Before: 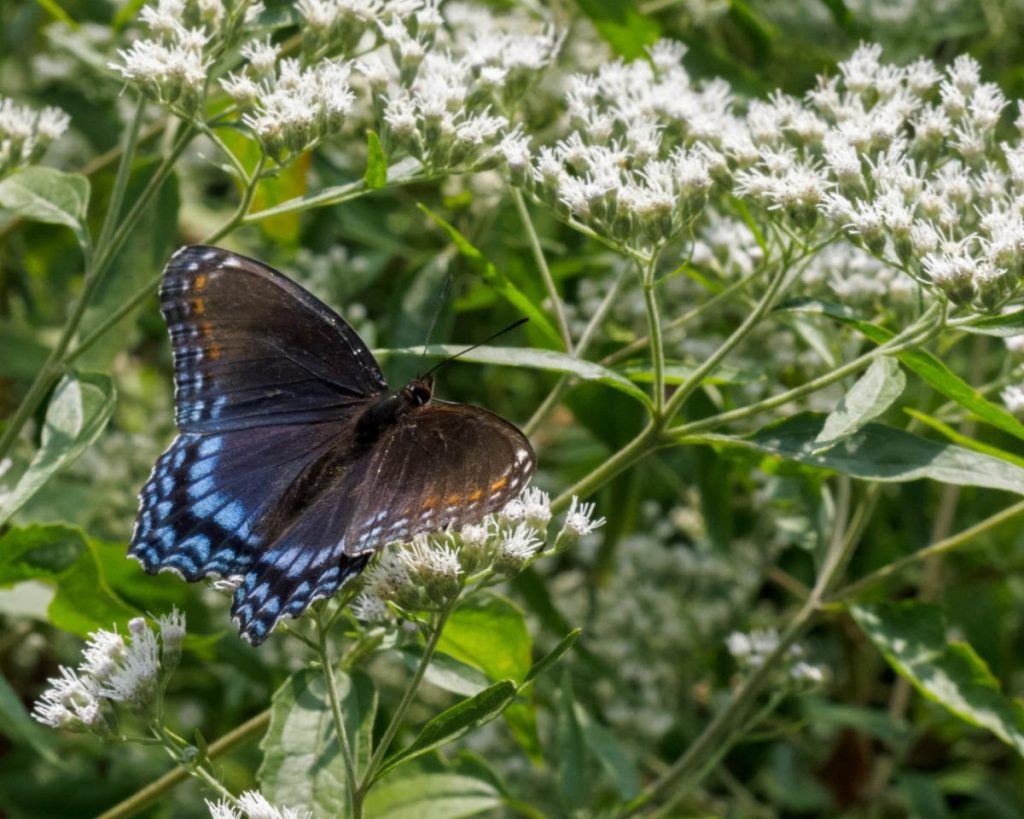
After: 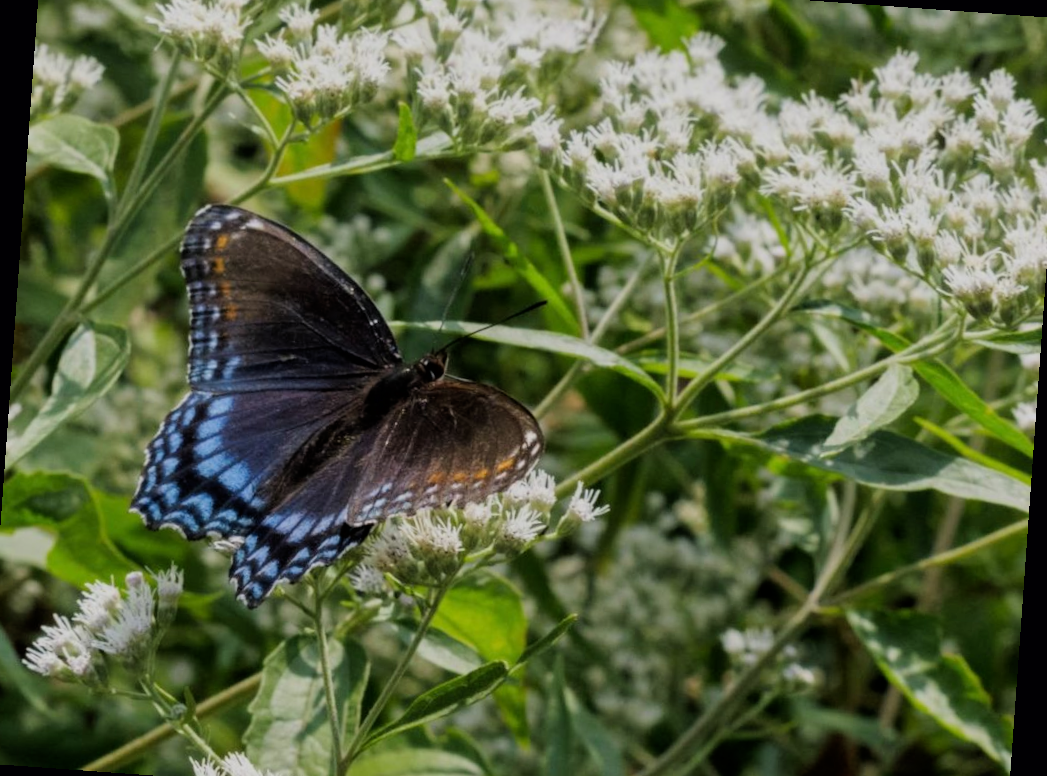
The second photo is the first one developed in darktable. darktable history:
filmic rgb: black relative exposure -7.65 EV, white relative exposure 4.56 EV, hardness 3.61, color science v6 (2022)
crop: left 1.507%, top 6.147%, right 1.379%, bottom 6.637%
rotate and perspective: rotation 4.1°, automatic cropping off
